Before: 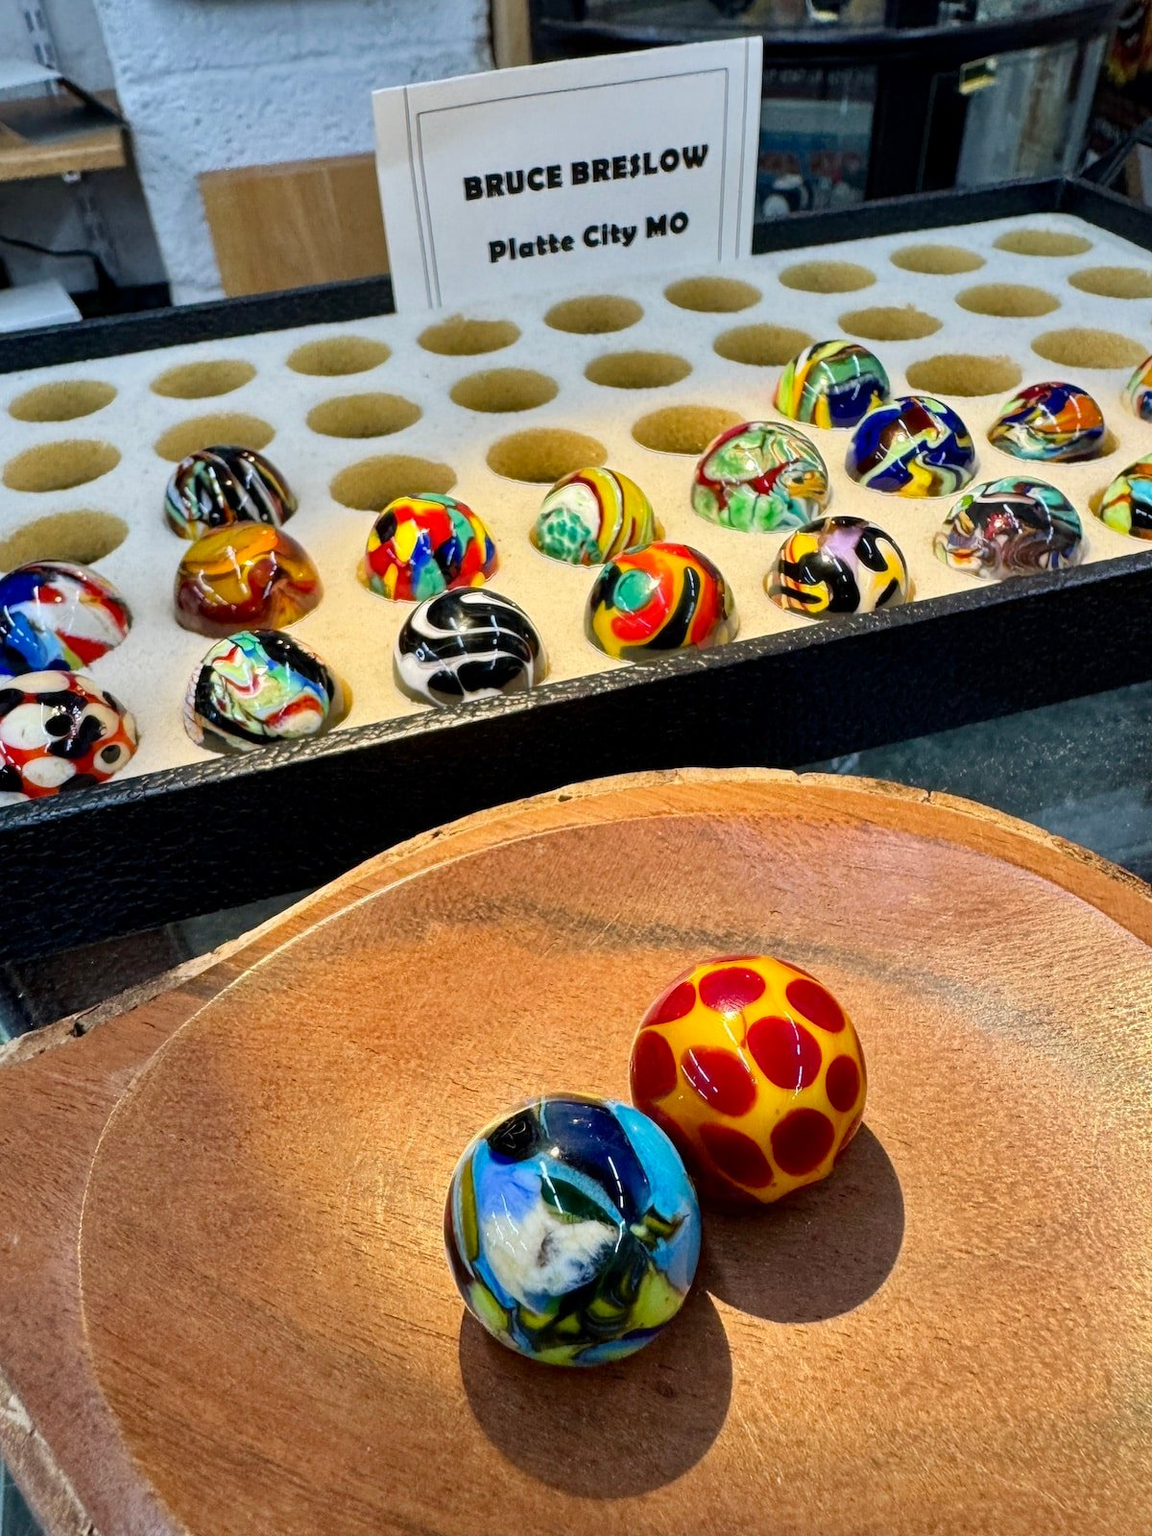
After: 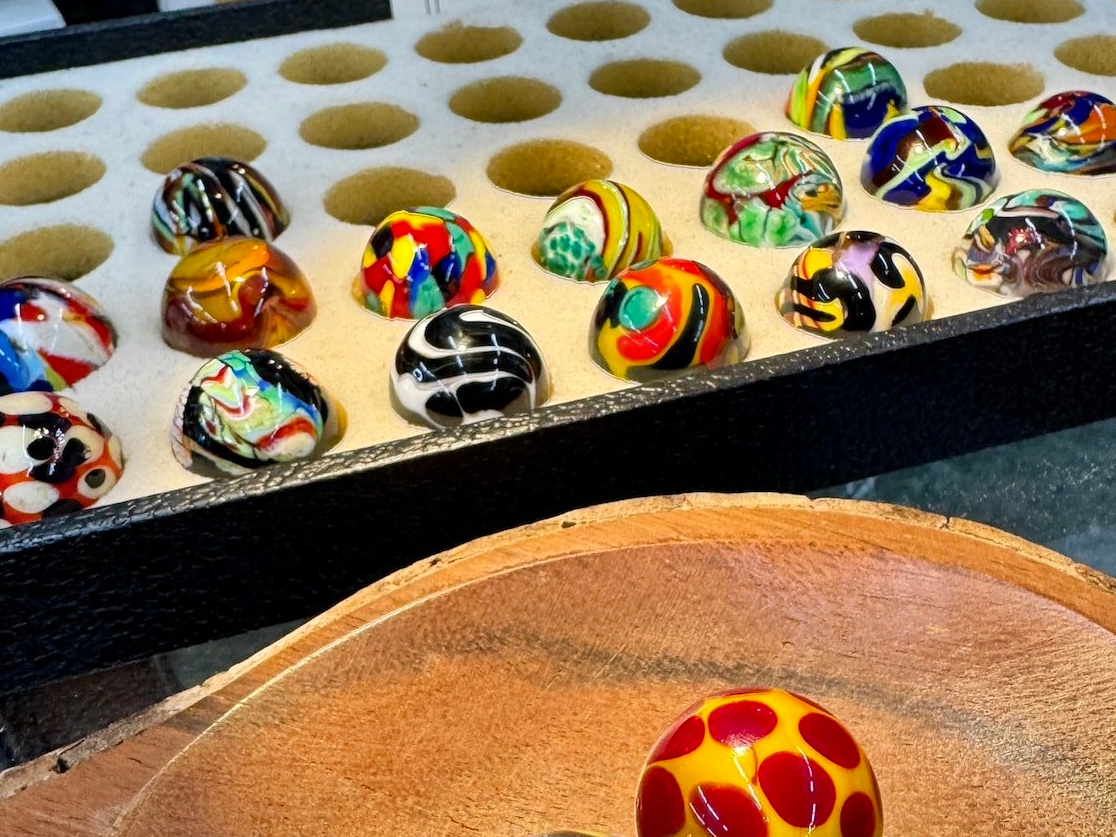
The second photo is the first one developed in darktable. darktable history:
shadows and highlights: radius 108.52, shadows 44.07, highlights -67.8, low approximation 0.01, soften with gaussian
crop: left 1.744%, top 19.225%, right 5.069%, bottom 28.357%
tone equalizer: on, module defaults
